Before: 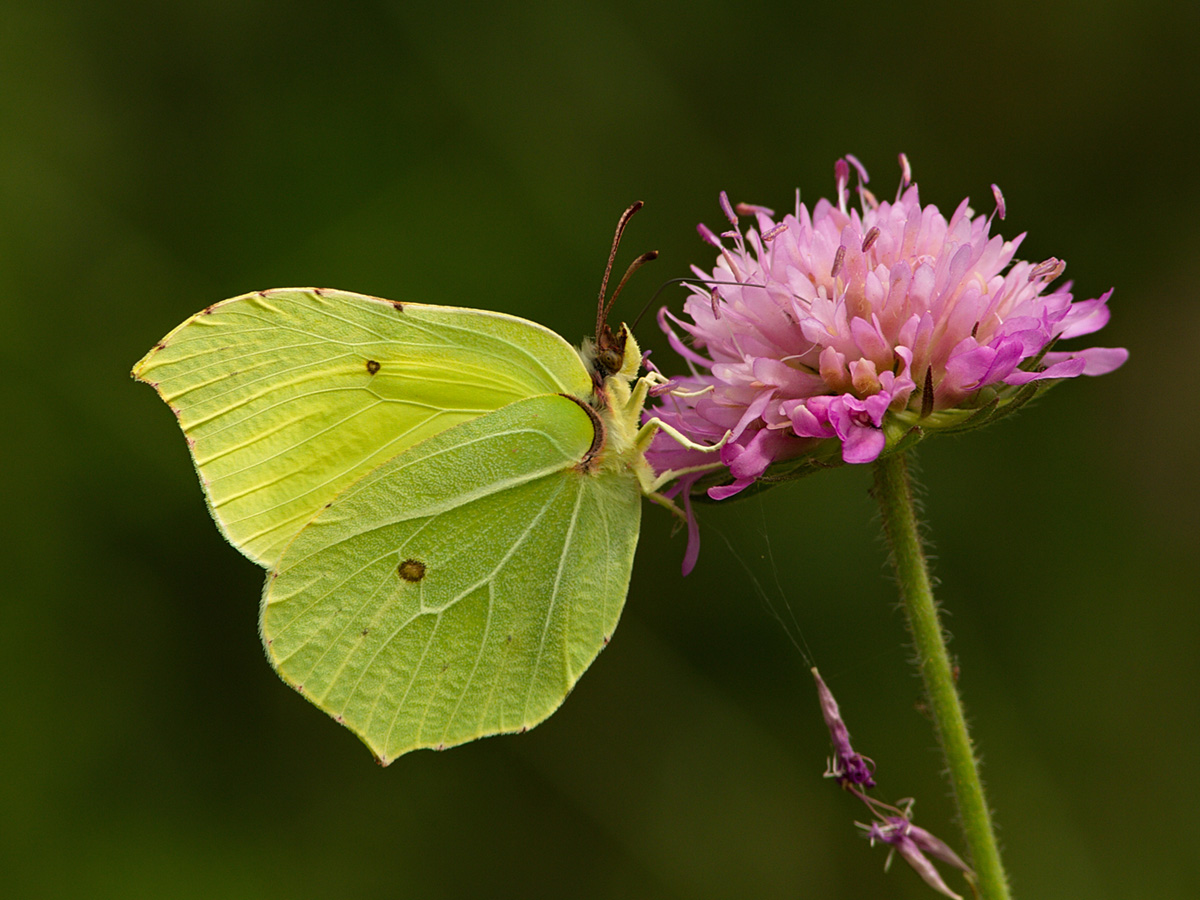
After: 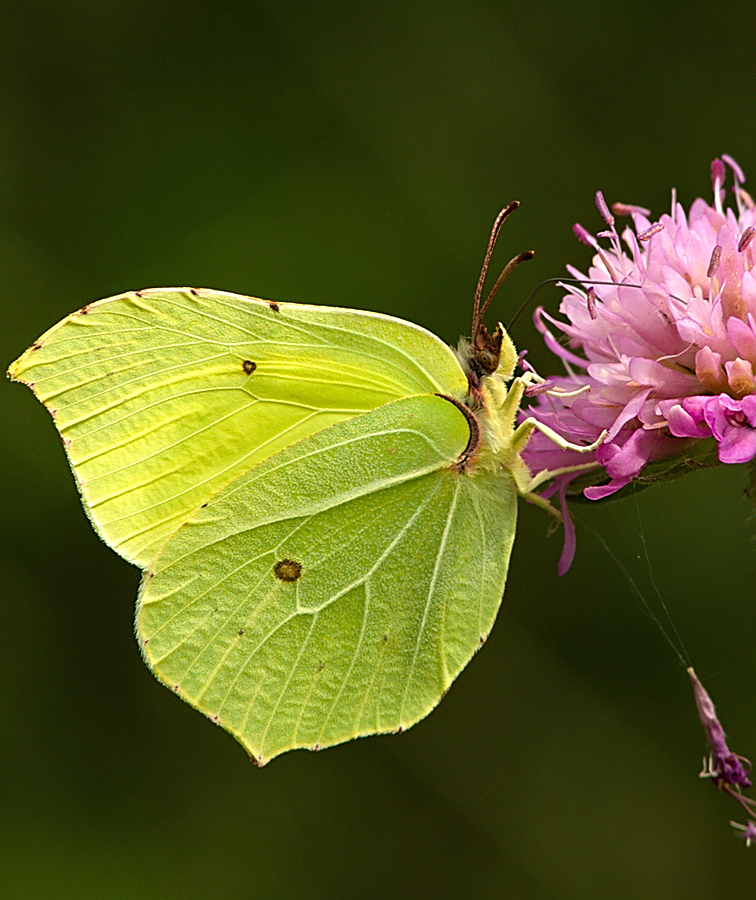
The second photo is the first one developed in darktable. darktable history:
crop: left 10.413%, right 26.523%
sharpen: on, module defaults
tone equalizer: -8 EV -0.404 EV, -7 EV -0.423 EV, -6 EV -0.372 EV, -5 EV -0.222 EV, -3 EV 0.214 EV, -2 EV 0.304 EV, -1 EV 0.401 EV, +0 EV 0.428 EV, smoothing diameter 24.96%, edges refinement/feathering 9.52, preserve details guided filter
exposure: black level correction 0, compensate highlight preservation false
